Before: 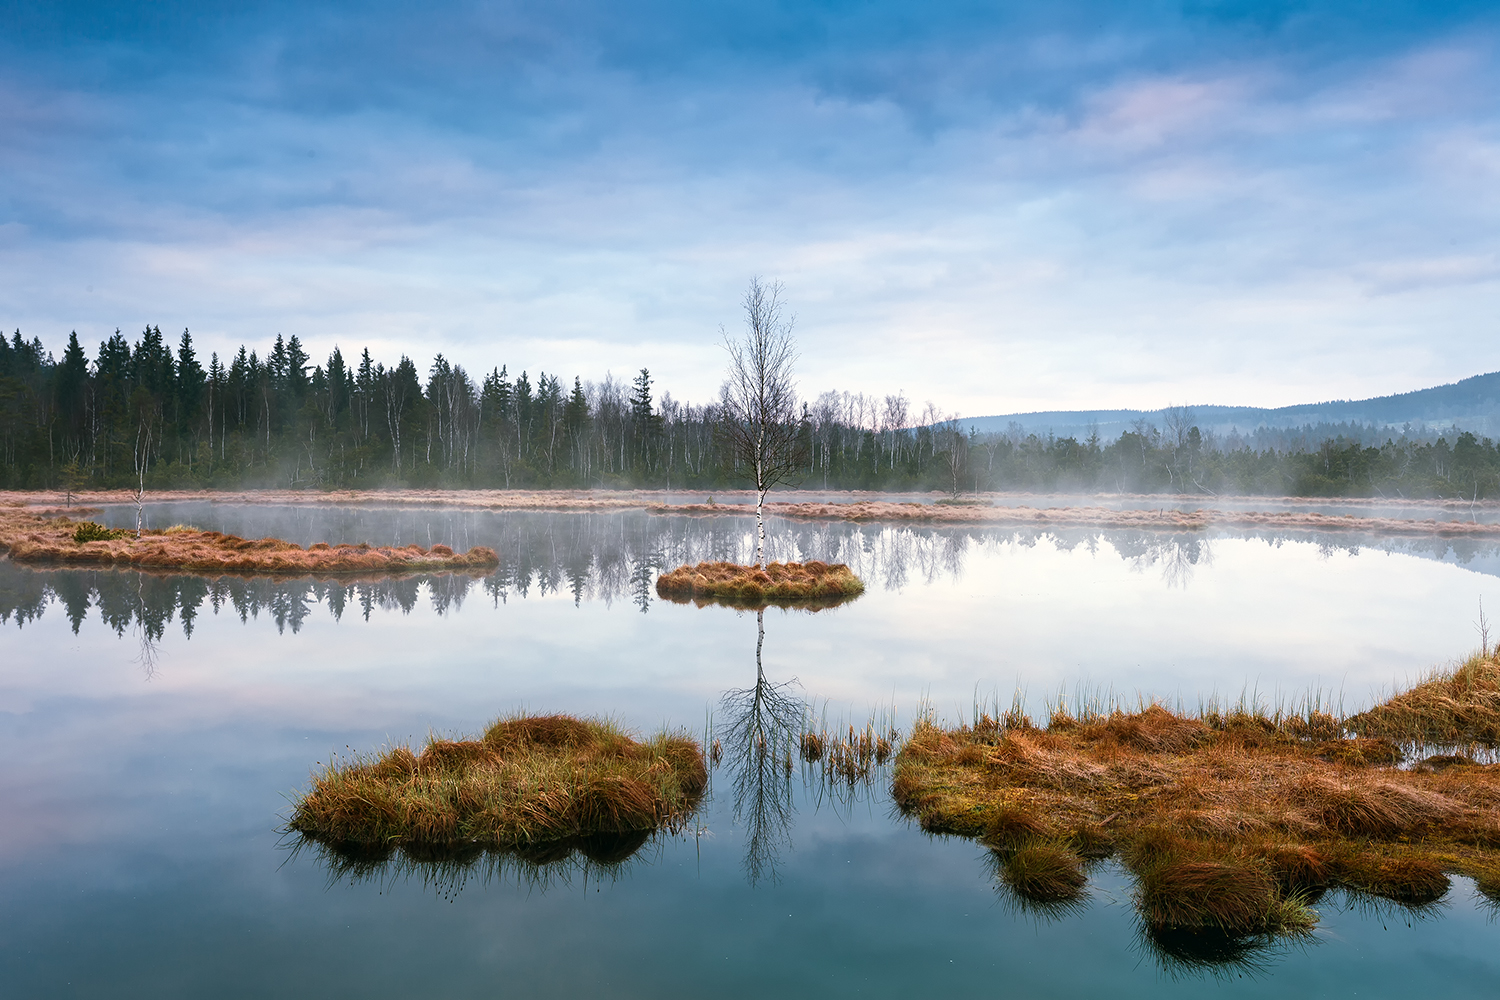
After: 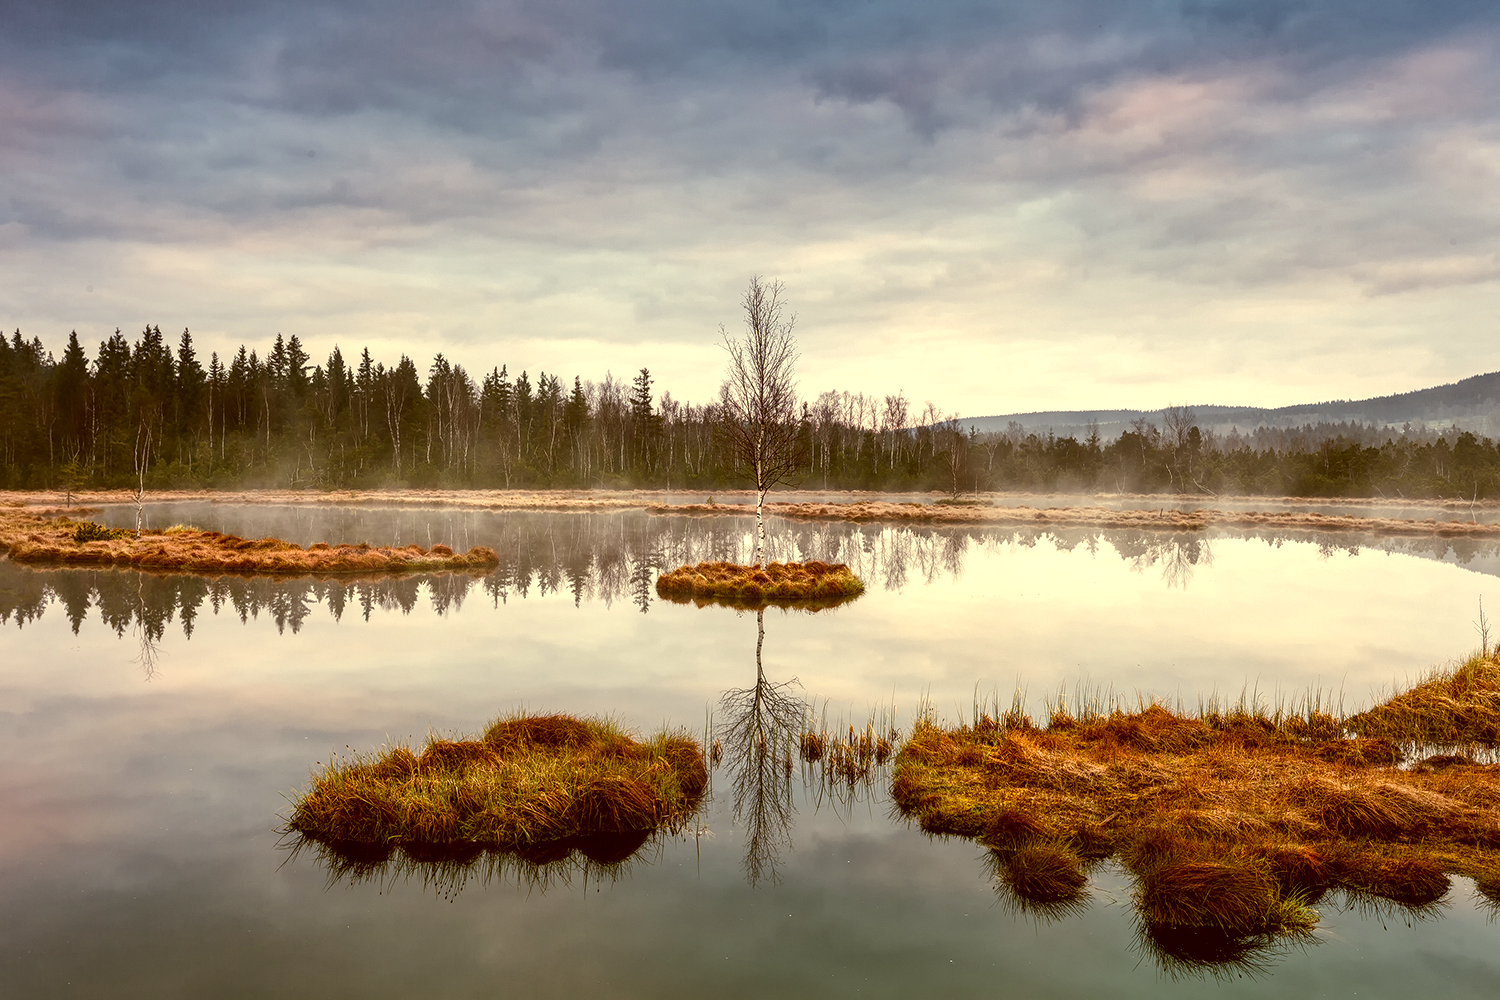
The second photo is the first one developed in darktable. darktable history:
local contrast: detail 140%
color correction: highlights a* 1.12, highlights b* 24.26, shadows a* 15.58, shadows b* 24.26
shadows and highlights: soften with gaussian
